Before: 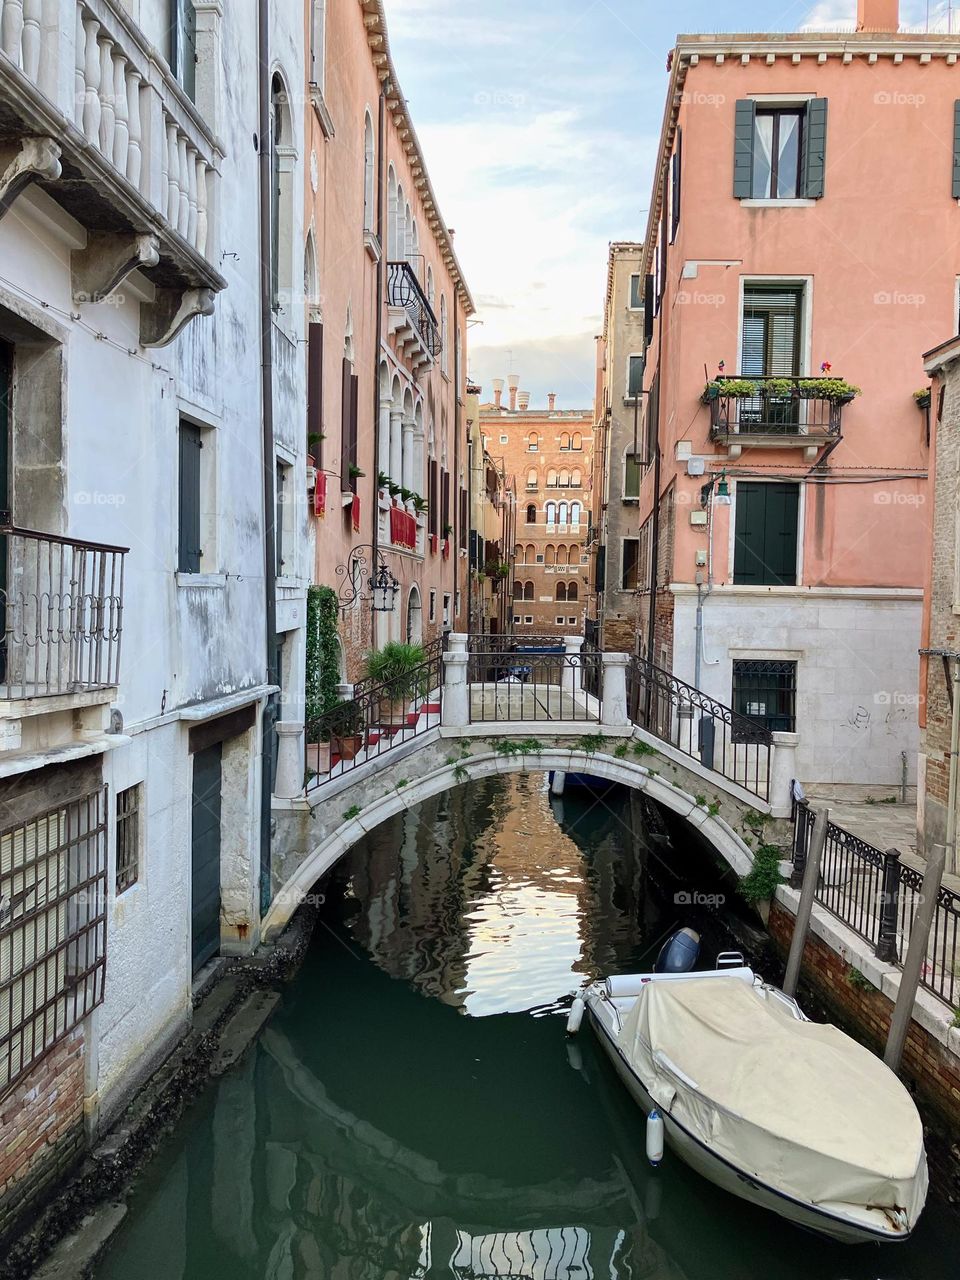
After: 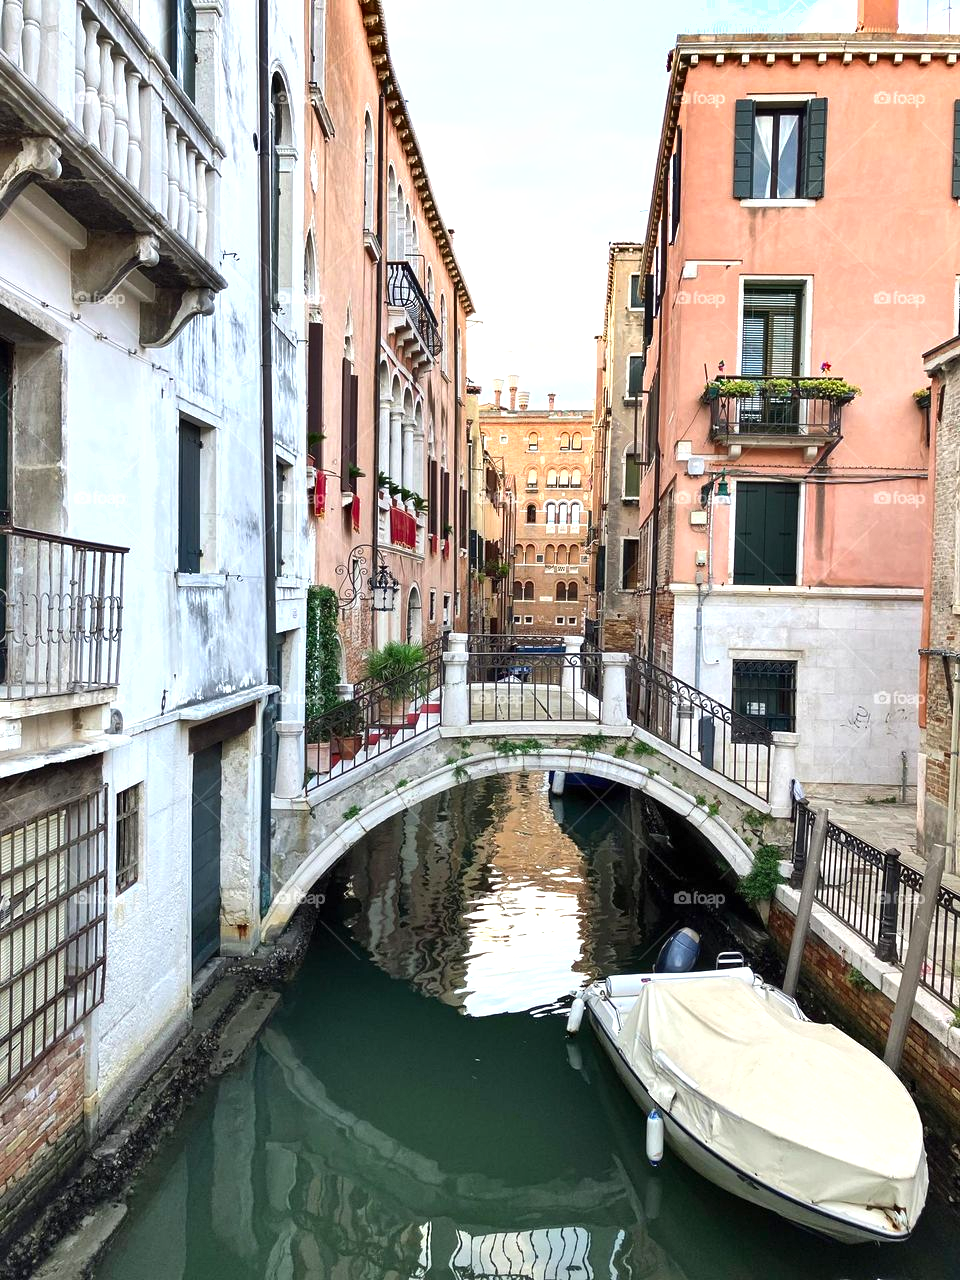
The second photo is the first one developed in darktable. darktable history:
tone equalizer: on, module defaults
exposure: black level correction 0, exposure 0.697 EV, compensate exposure bias true, compensate highlight preservation false
shadows and highlights: low approximation 0.01, soften with gaussian
